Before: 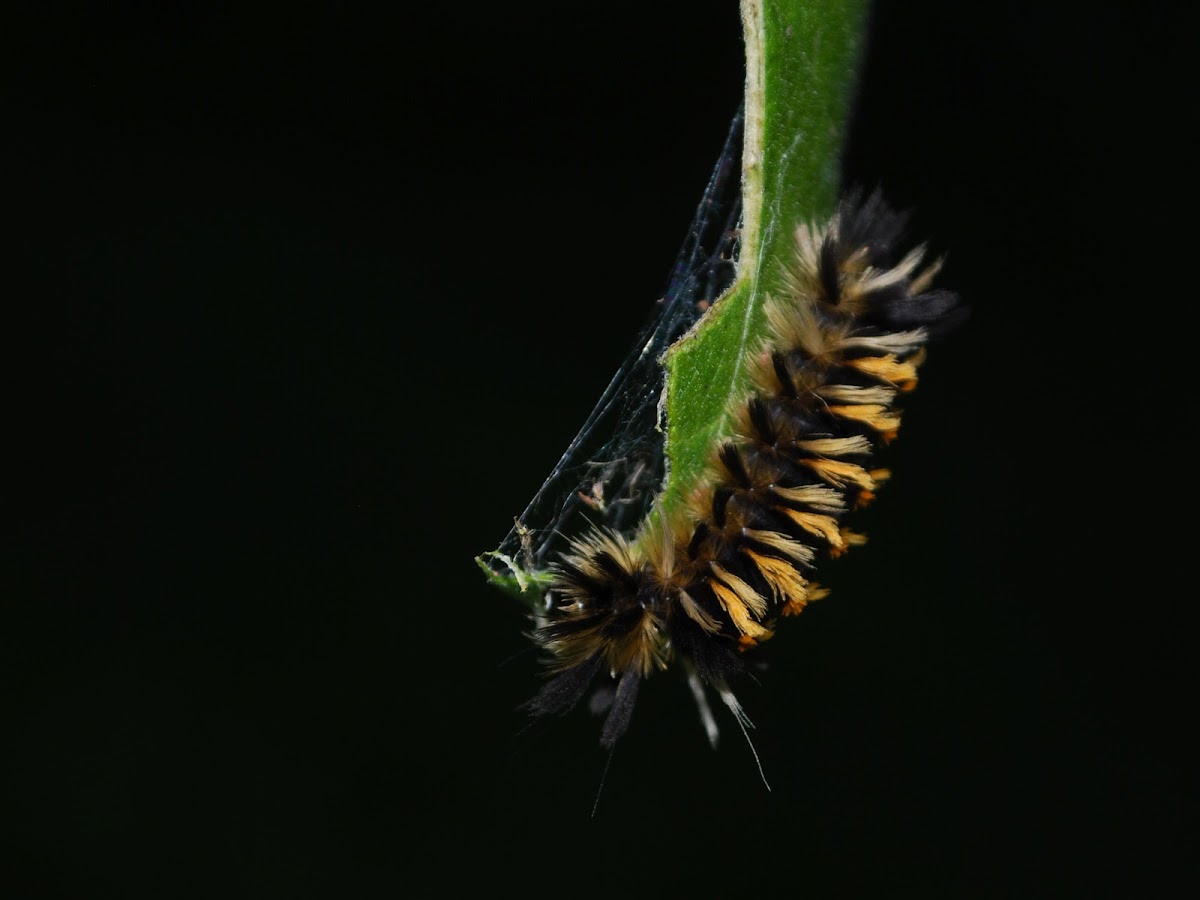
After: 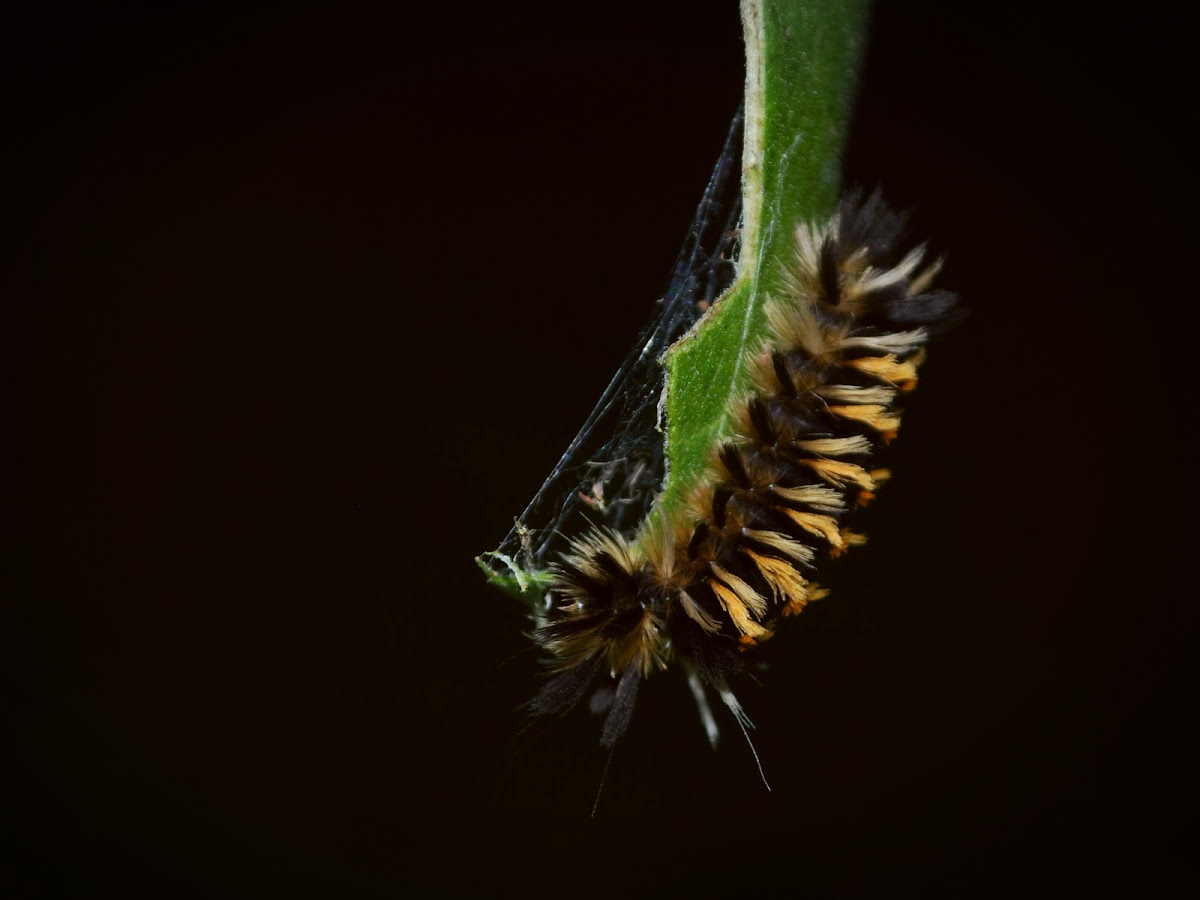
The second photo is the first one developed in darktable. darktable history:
color correction: highlights a* -3.28, highlights b* -6.24, shadows a* 3.1, shadows b* 5.19
vignetting: automatic ratio true
